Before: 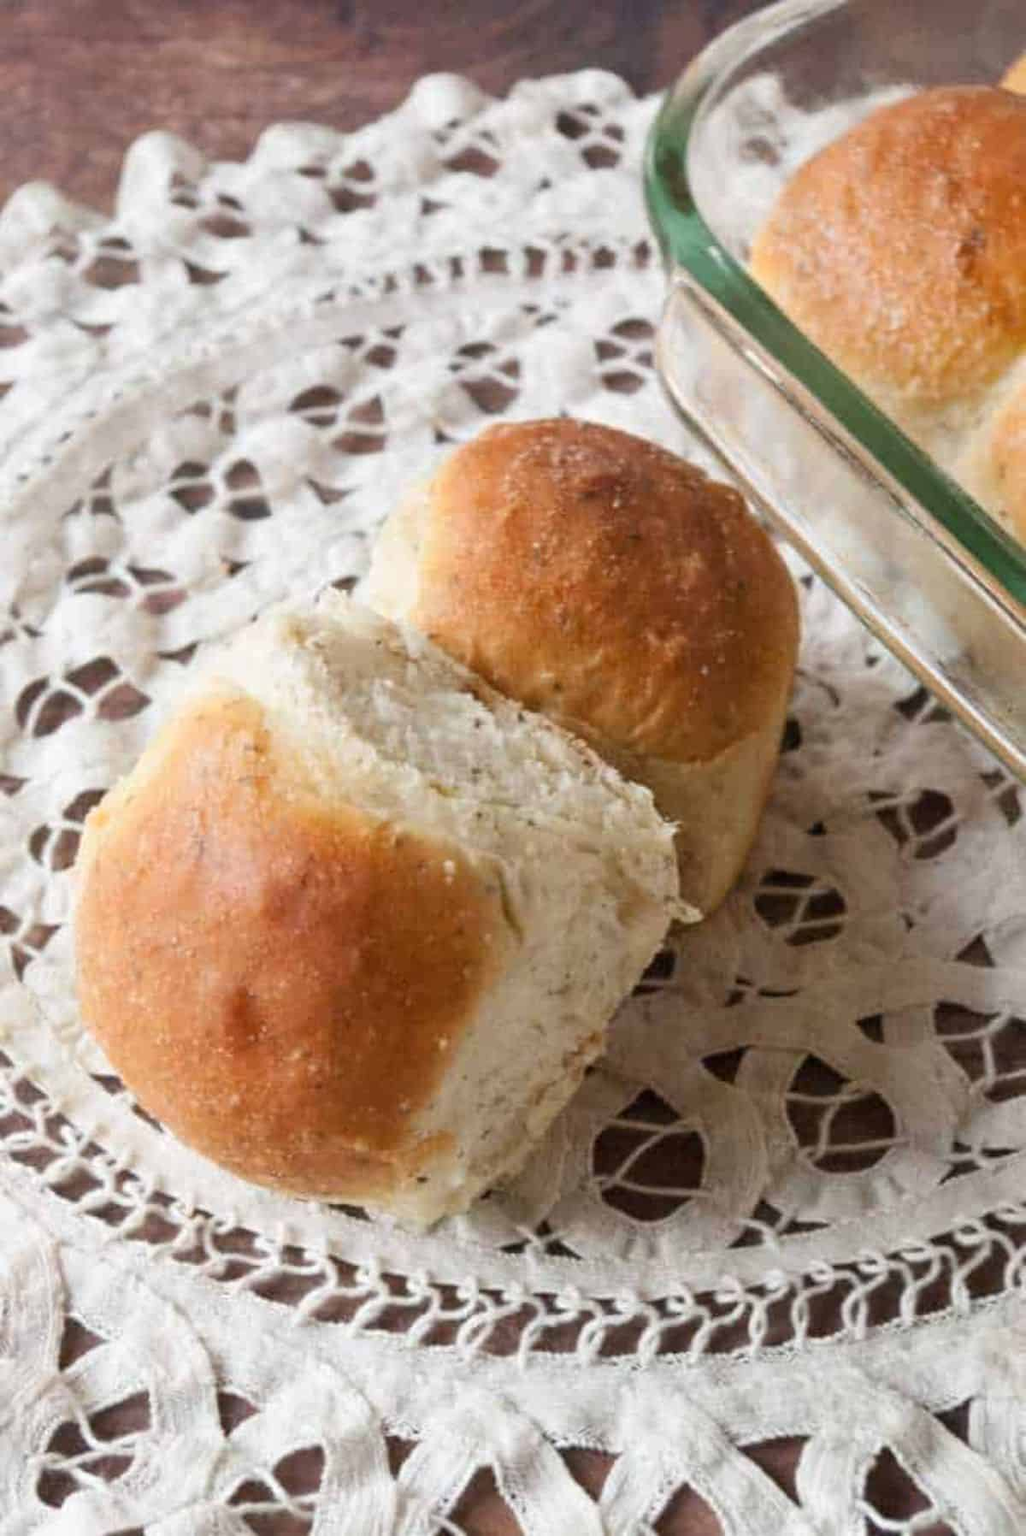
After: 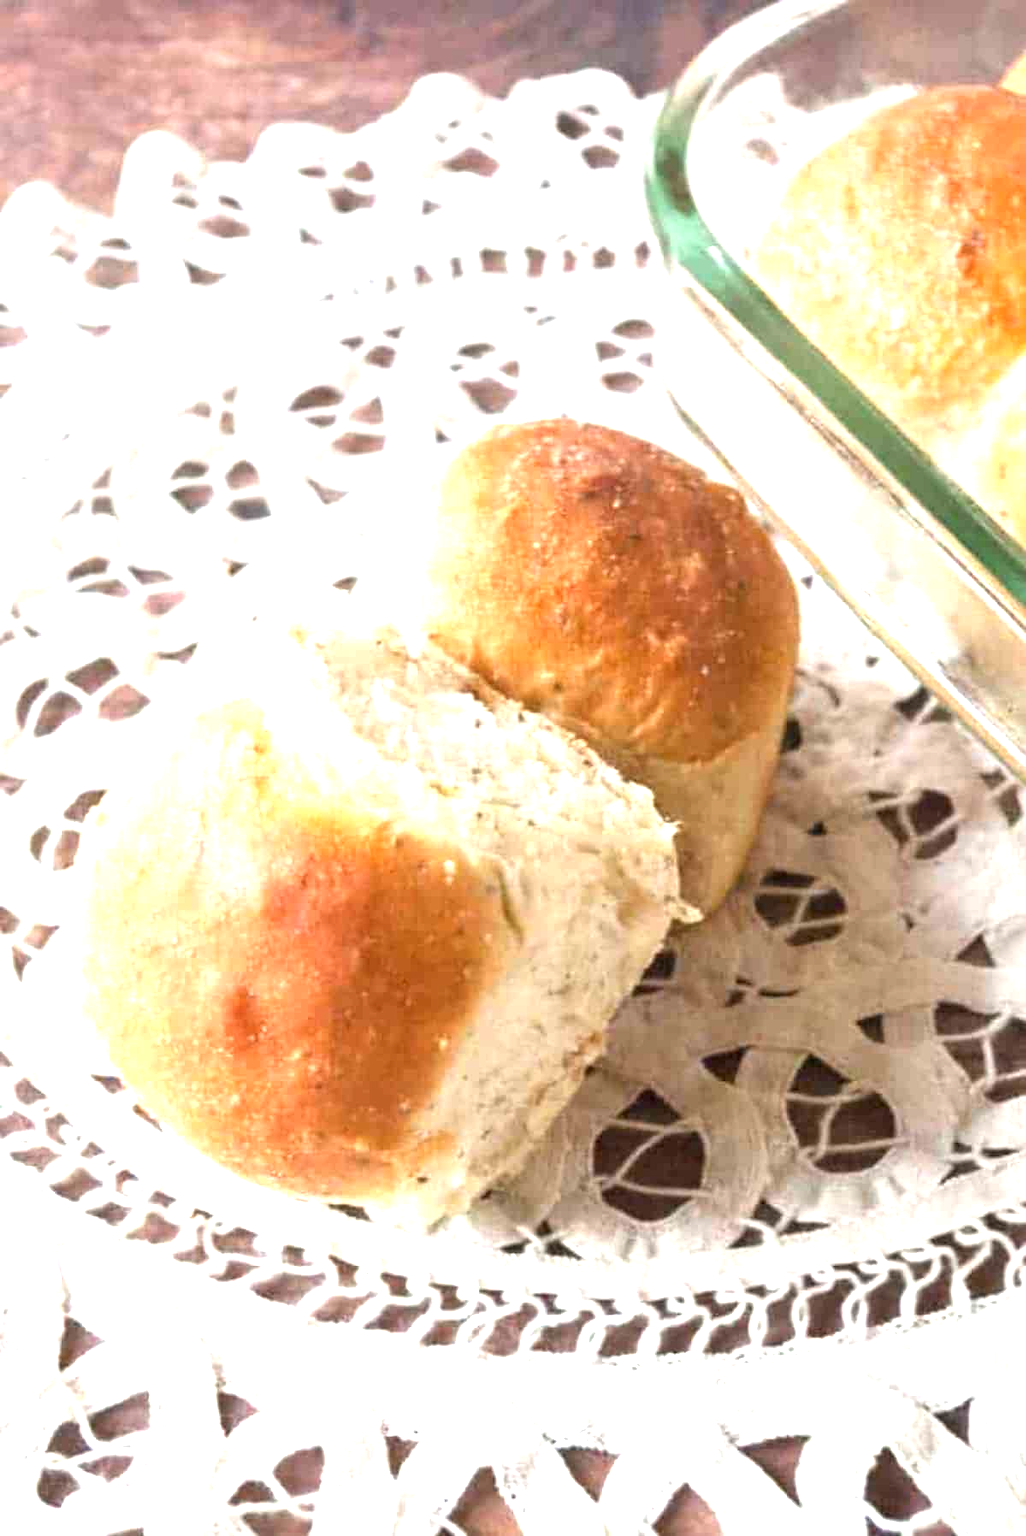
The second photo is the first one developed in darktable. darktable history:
exposure: black level correction 0, exposure 1.454 EV, compensate highlight preservation false
